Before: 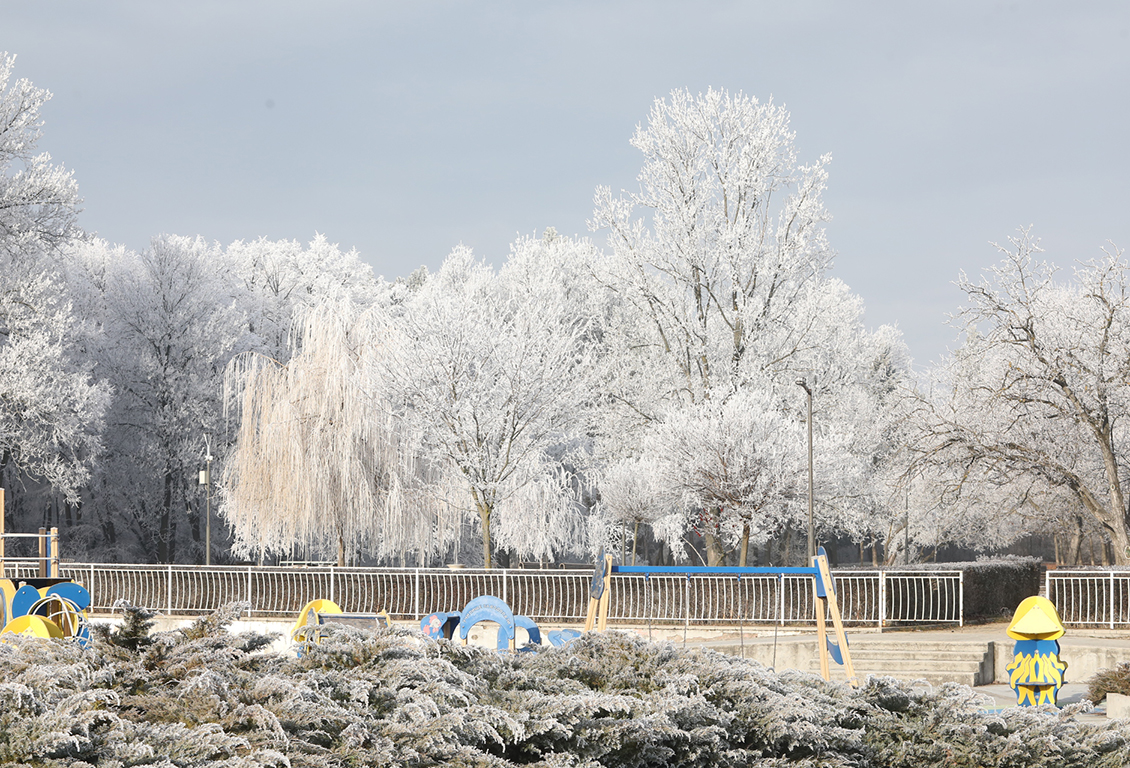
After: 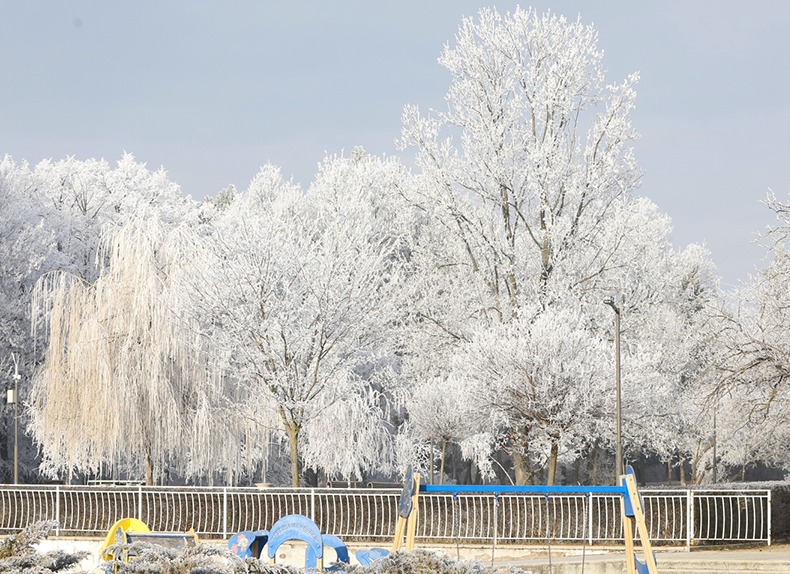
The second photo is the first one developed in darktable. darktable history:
crop and rotate: left 17.046%, top 10.659%, right 12.989%, bottom 14.553%
color contrast: green-magenta contrast 0.85, blue-yellow contrast 1.25, unbound 0
